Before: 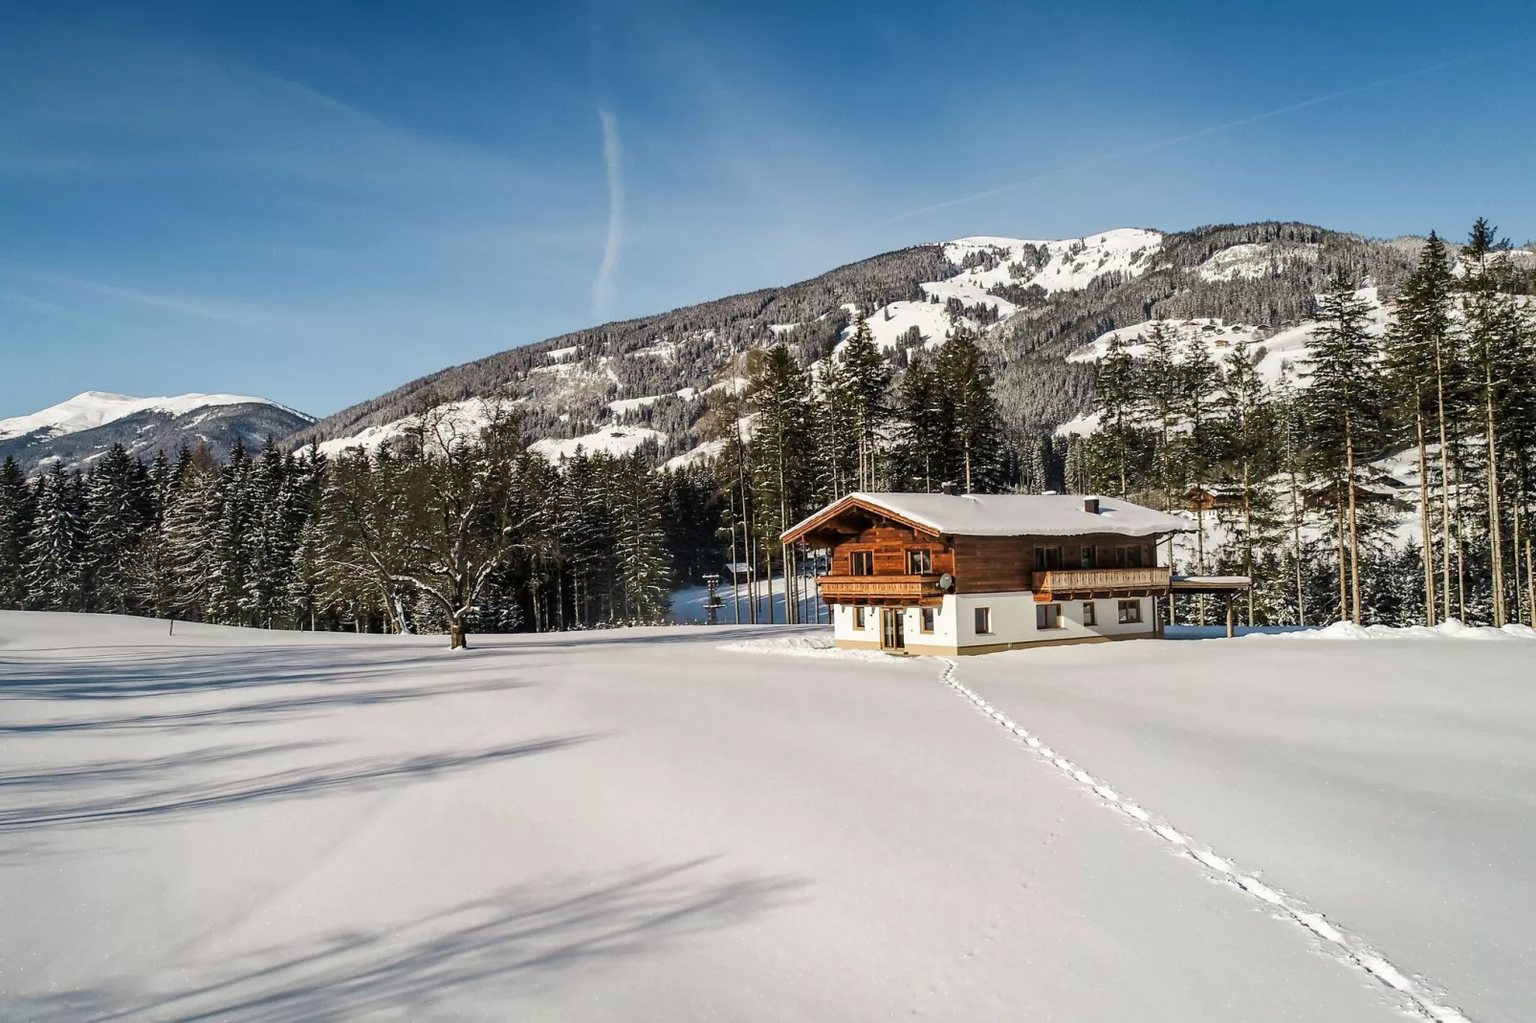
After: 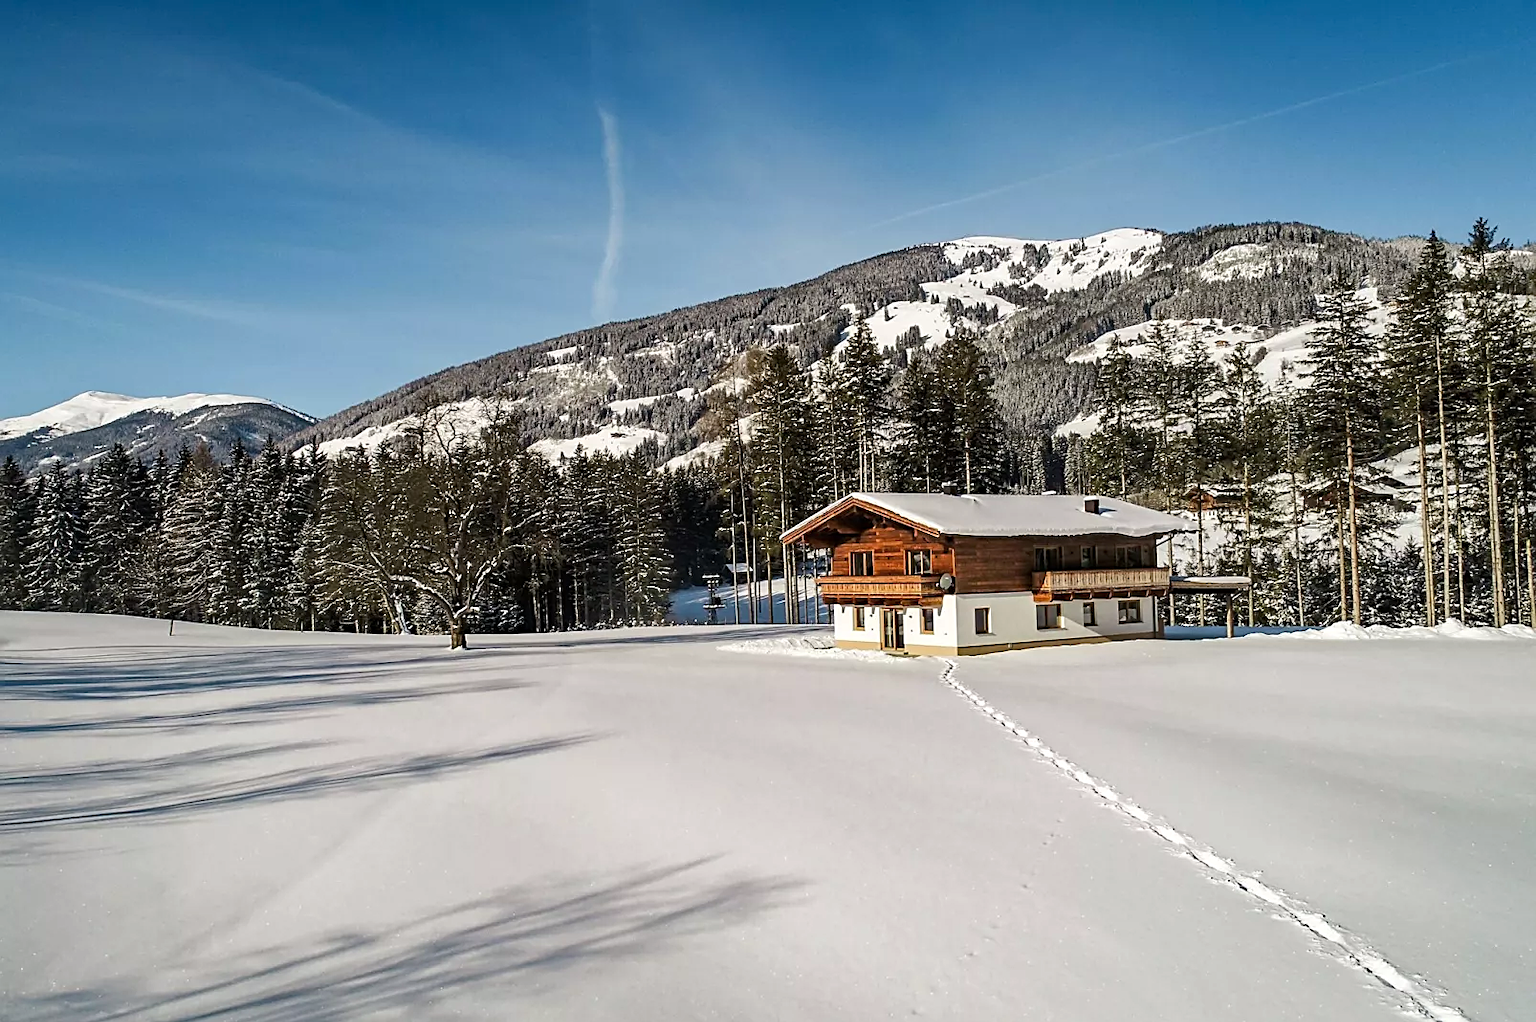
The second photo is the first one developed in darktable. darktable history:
haze removal: compatibility mode true, adaptive false
crop: bottom 0.07%
sharpen: amount 0.498
